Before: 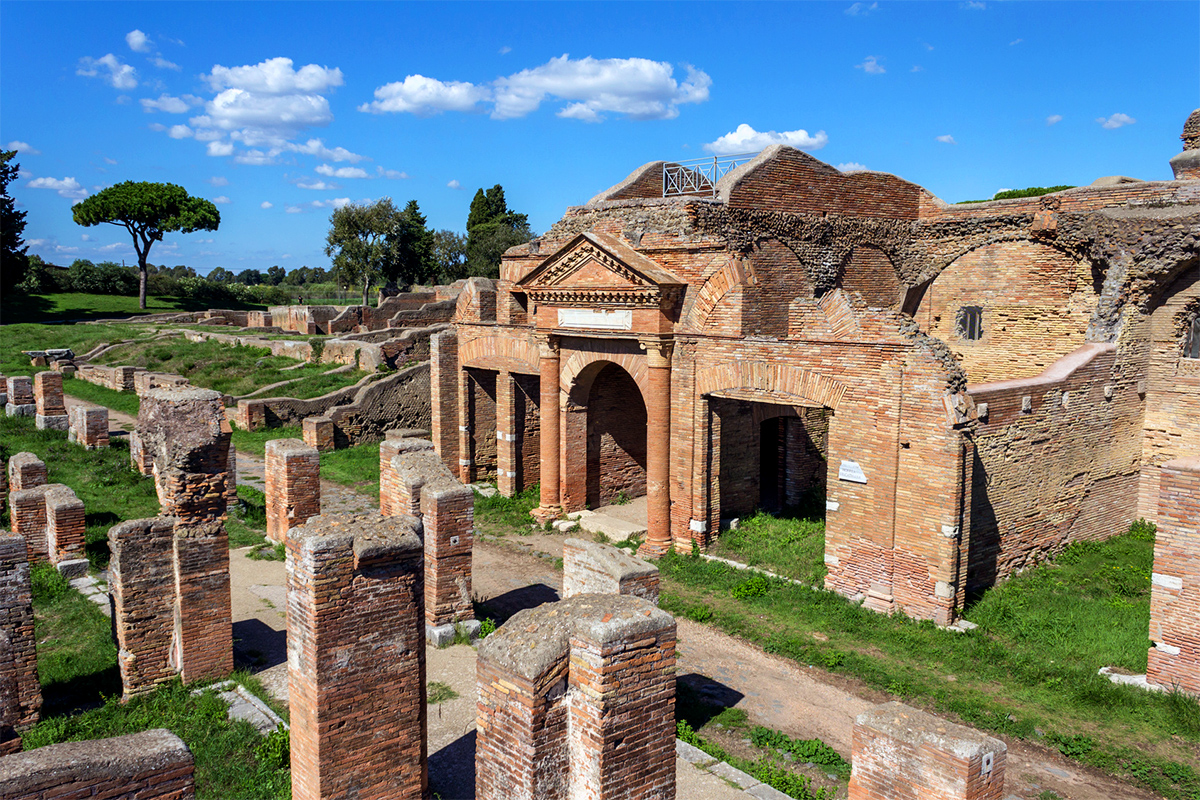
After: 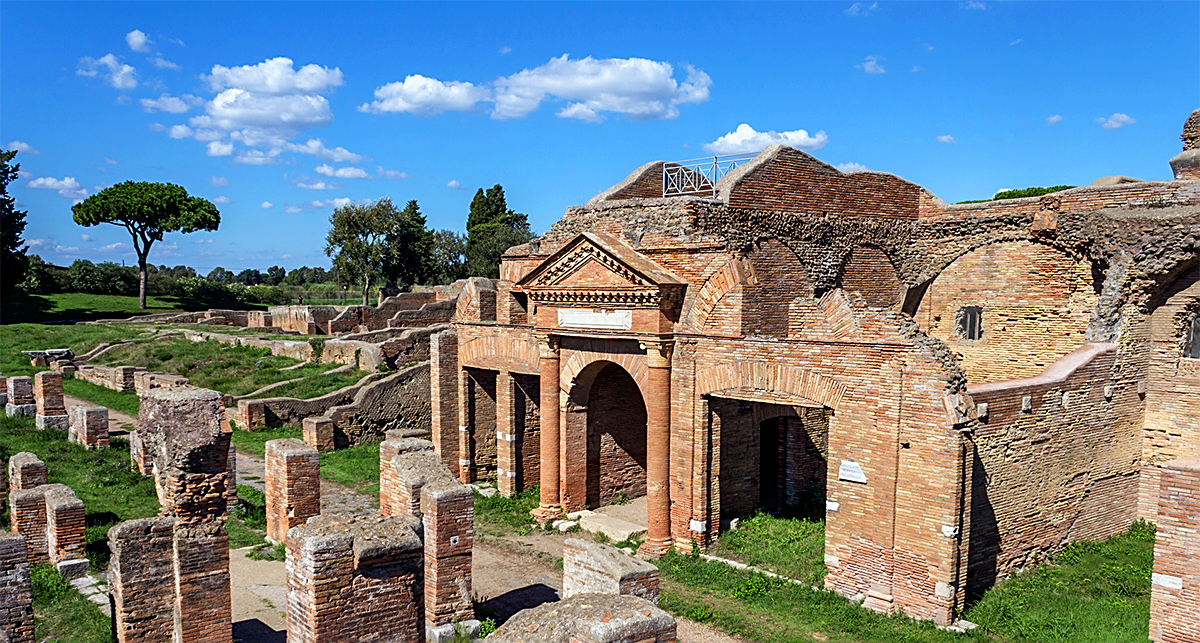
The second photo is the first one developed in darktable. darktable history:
crop: bottom 19.531%
sharpen: on, module defaults
